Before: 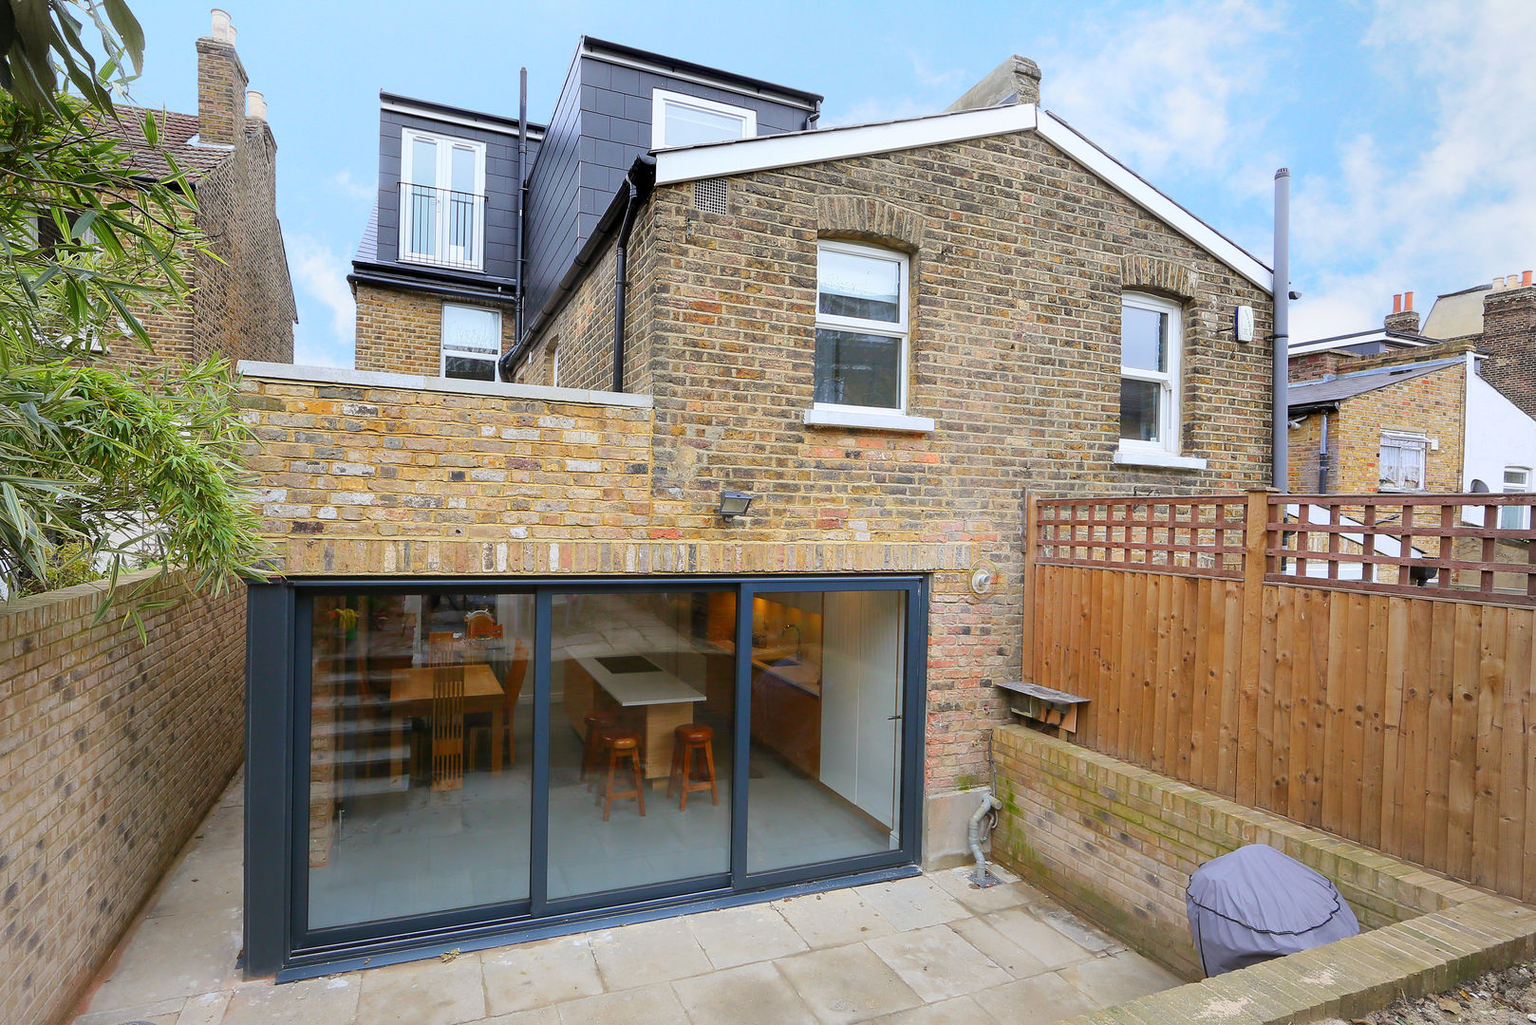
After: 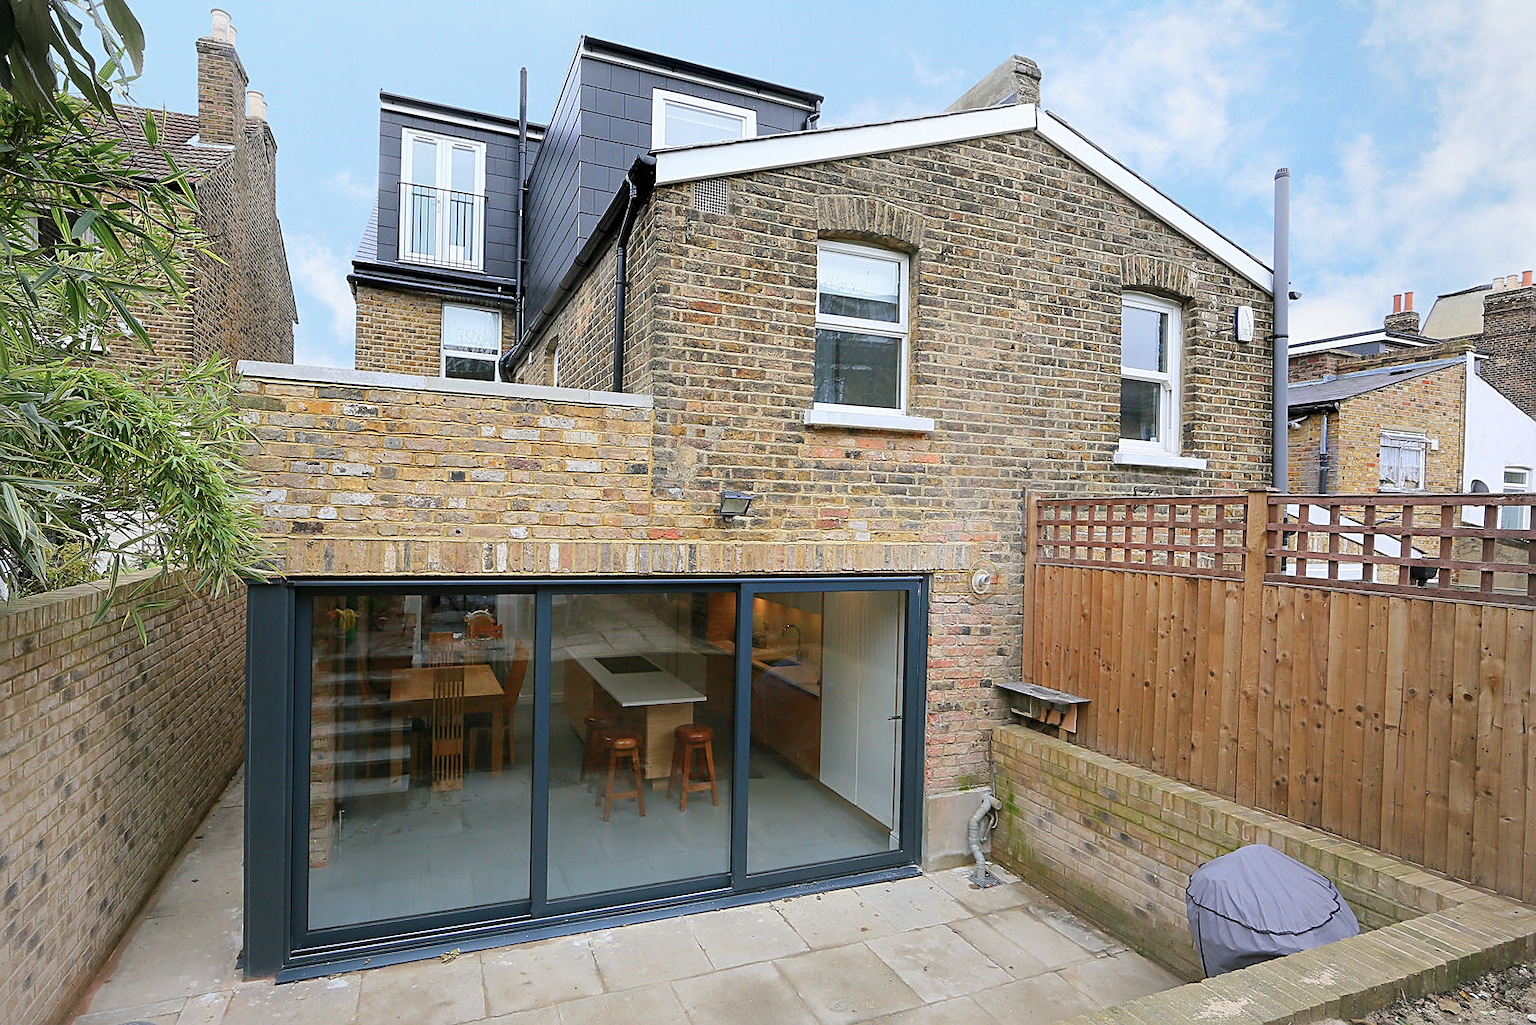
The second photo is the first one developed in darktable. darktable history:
sharpen: on, module defaults
tone equalizer: edges refinement/feathering 500, mask exposure compensation -1.57 EV, preserve details no
color balance rgb: shadows lift › luminance -7.719%, shadows lift › chroma 2.253%, shadows lift › hue 162.74°, linear chroma grading › global chroma -15.547%, perceptual saturation grading › global saturation 0.564%
